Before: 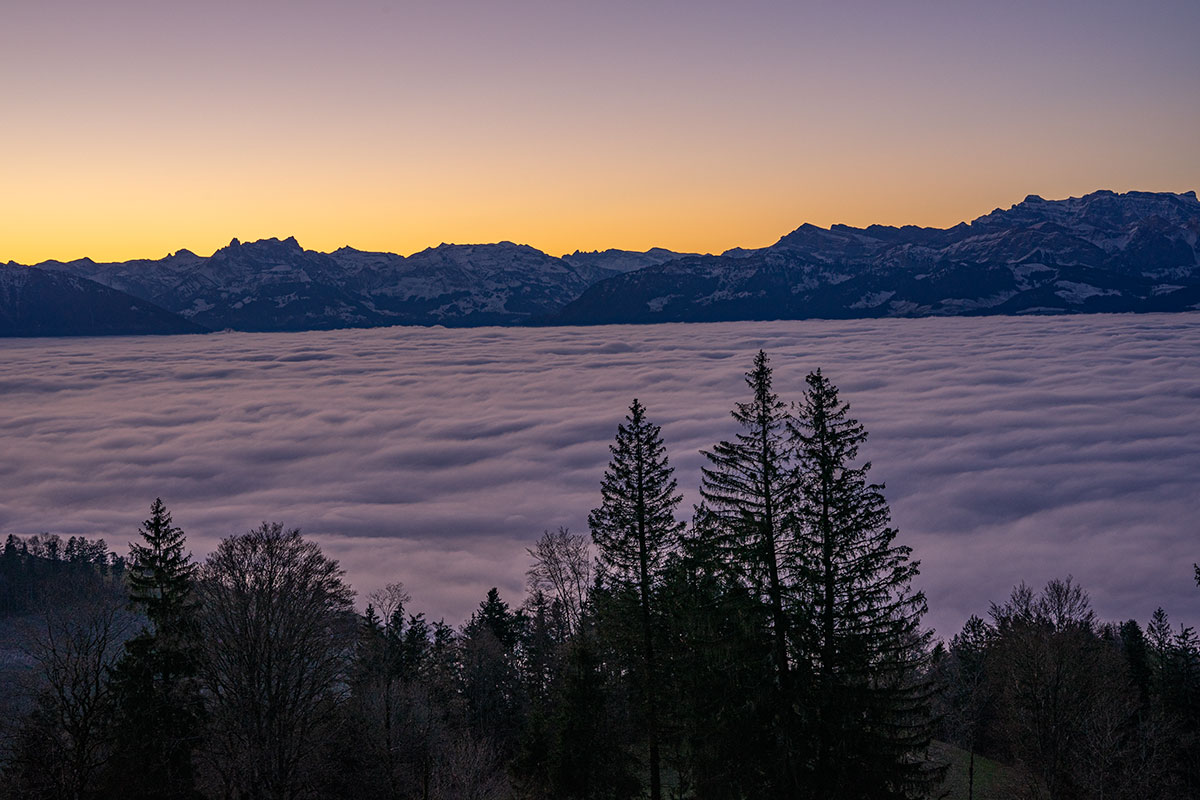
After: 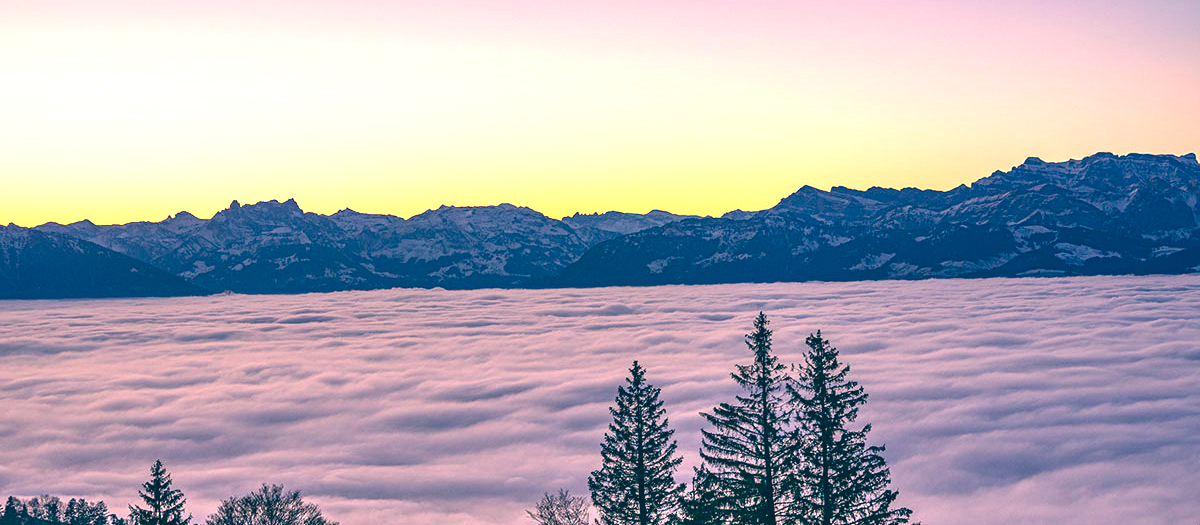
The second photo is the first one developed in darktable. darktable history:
color balance: lift [1.006, 0.985, 1.002, 1.015], gamma [1, 0.953, 1.008, 1.047], gain [1.076, 1.13, 1.004, 0.87]
exposure: black level correction 0.001, exposure 1.398 EV, compensate exposure bias true, compensate highlight preservation false
crop and rotate: top 4.848%, bottom 29.503%
